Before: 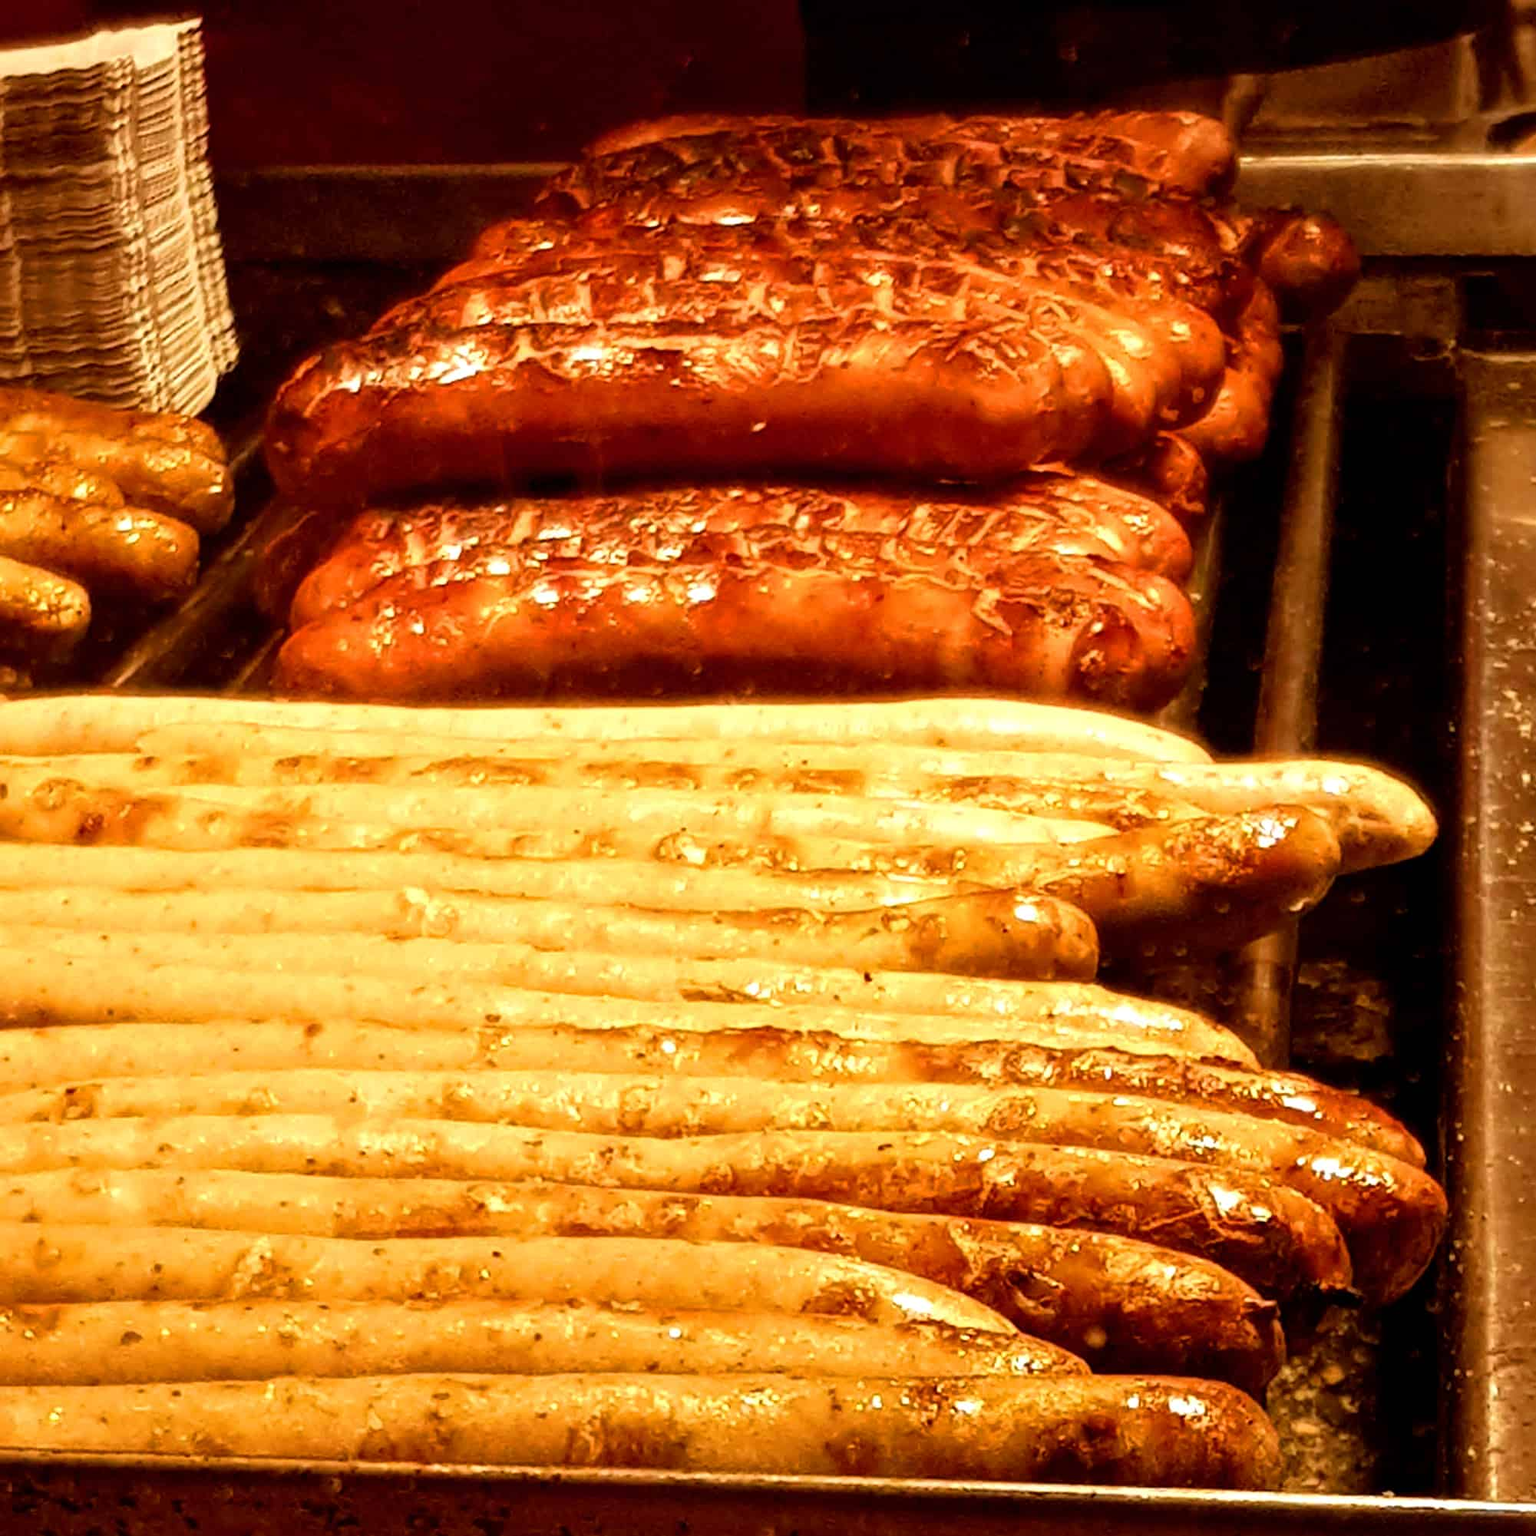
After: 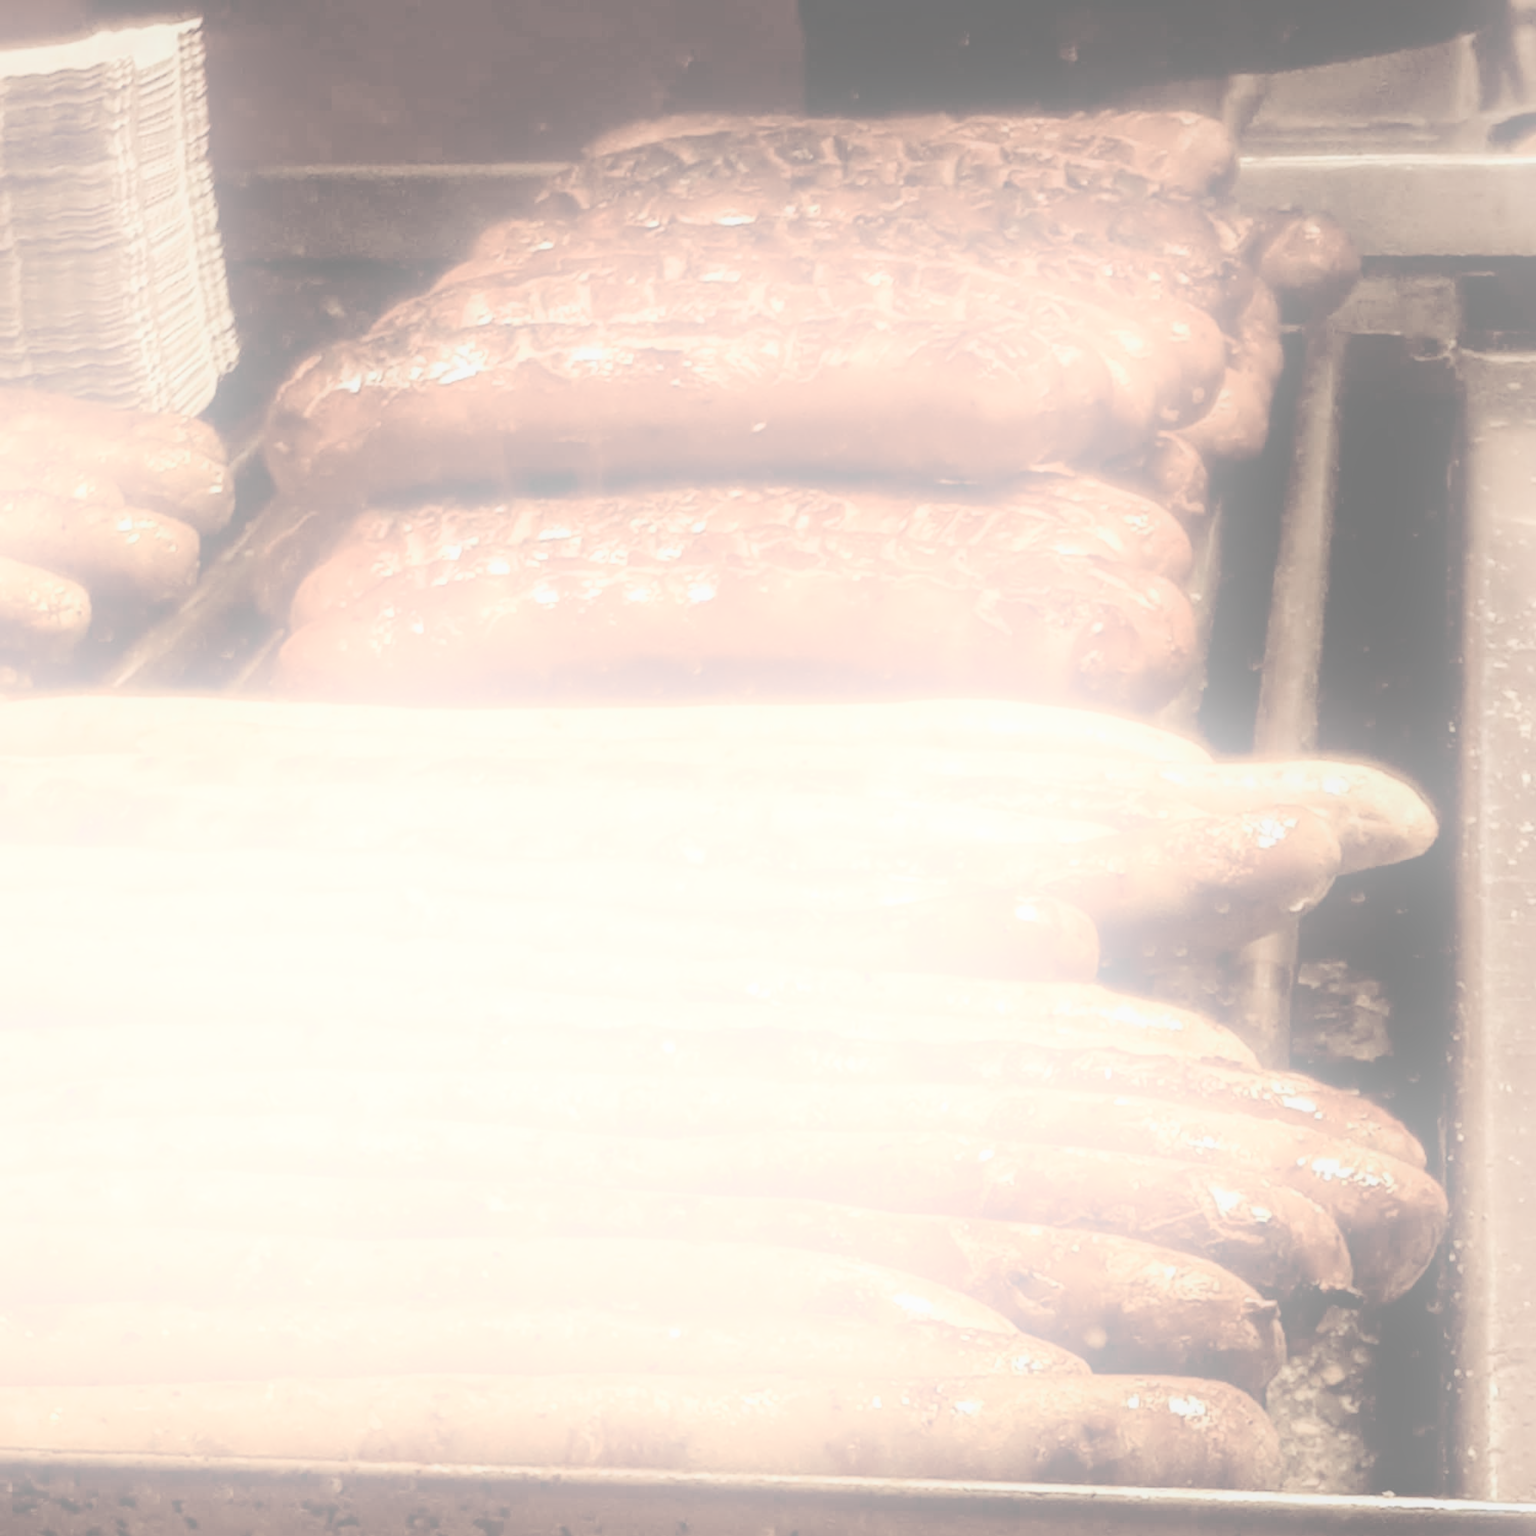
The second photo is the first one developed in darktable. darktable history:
contrast brightness saturation: contrast -0.32, brightness 0.75, saturation -0.78
shadows and highlights: shadows -21.3, highlights 100, soften with gaussian
